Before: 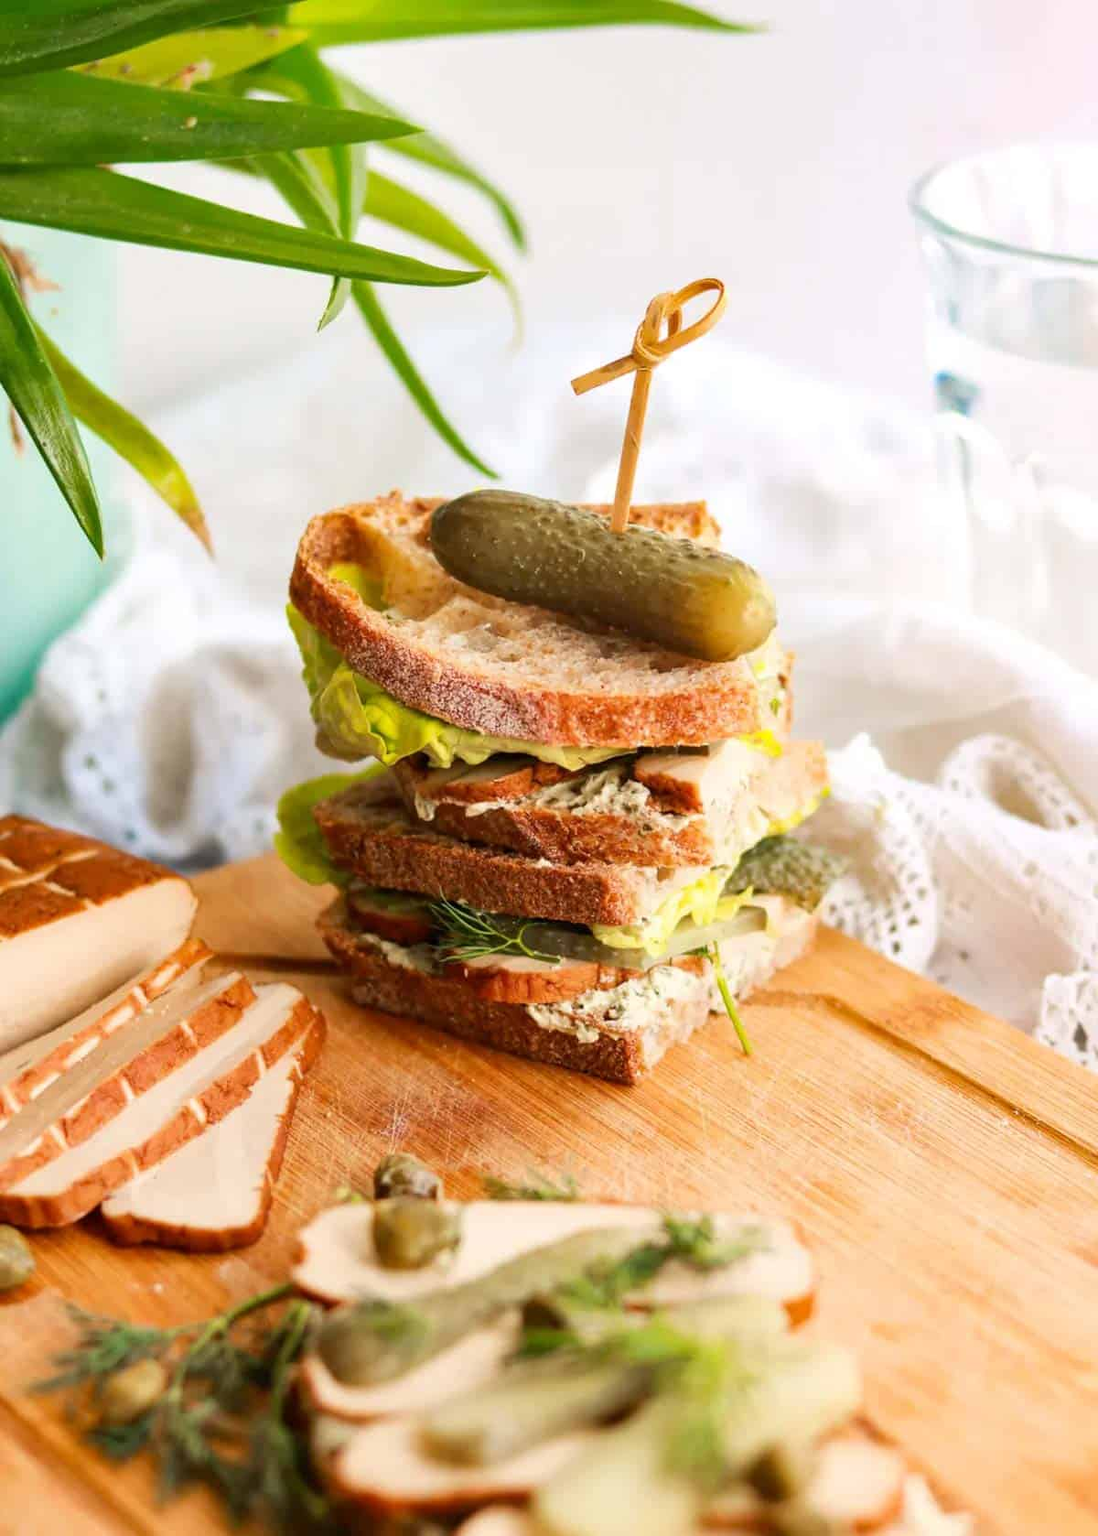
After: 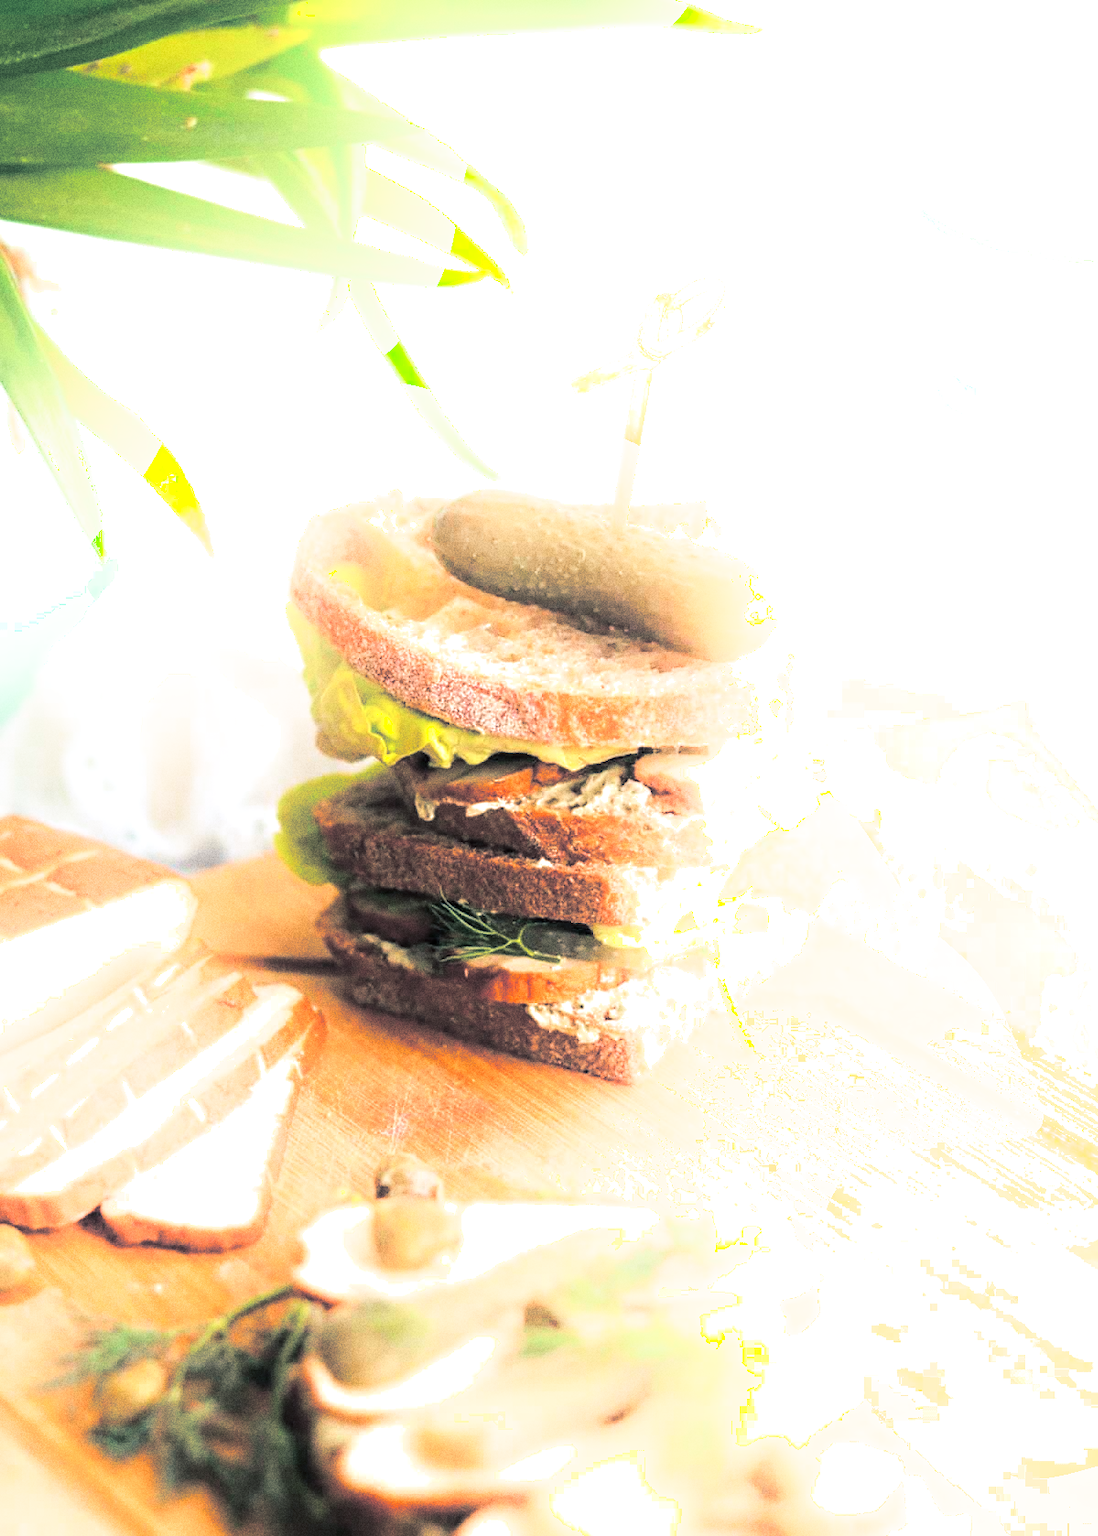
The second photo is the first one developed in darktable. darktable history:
grain: coarseness 9.61 ISO, strength 35.62%
exposure: exposure 0.657 EV, compensate highlight preservation false
shadows and highlights: shadows -90, highlights 90, soften with gaussian
split-toning: shadows › hue 205.2°, shadows › saturation 0.29, highlights › hue 50.4°, highlights › saturation 0.38, balance -49.9
